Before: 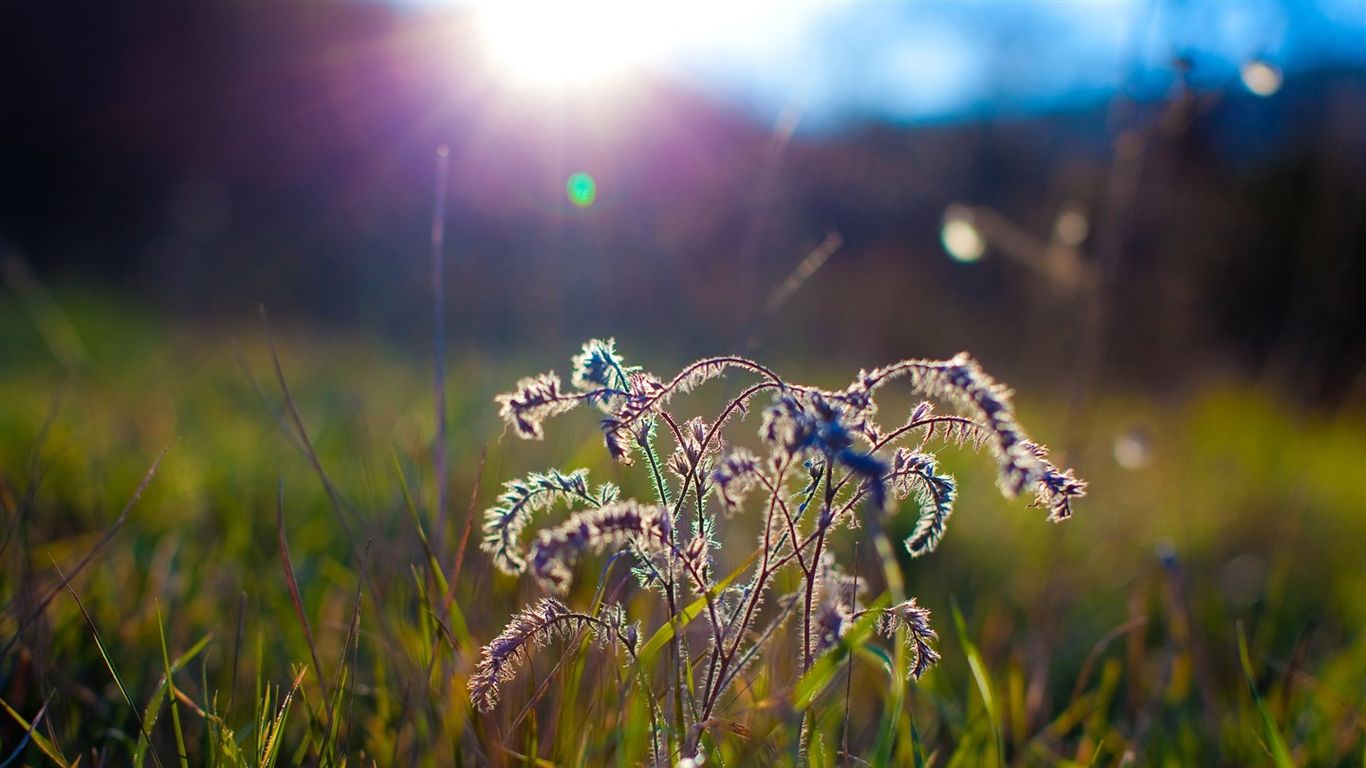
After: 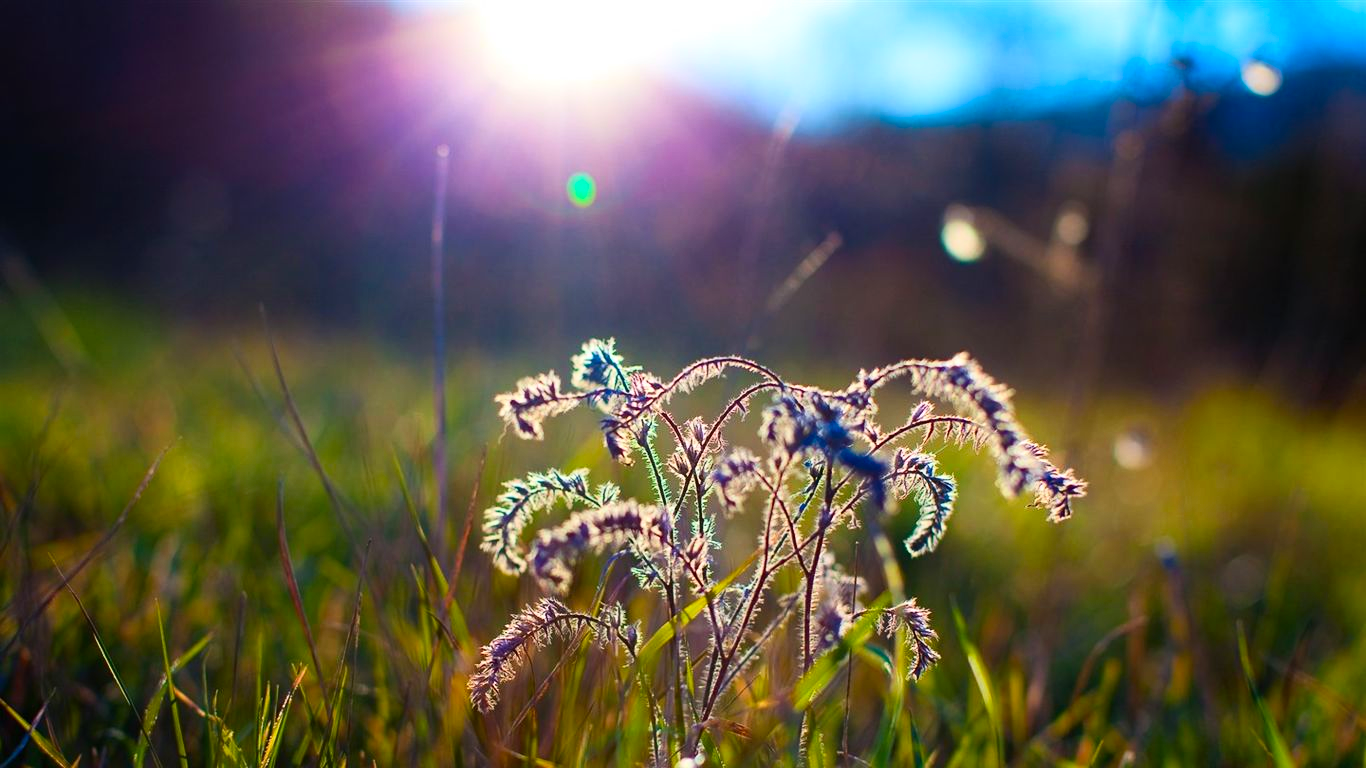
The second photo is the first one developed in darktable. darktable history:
shadows and highlights: shadows 5.52, soften with gaussian
contrast brightness saturation: contrast 0.227, brightness 0.111, saturation 0.287
